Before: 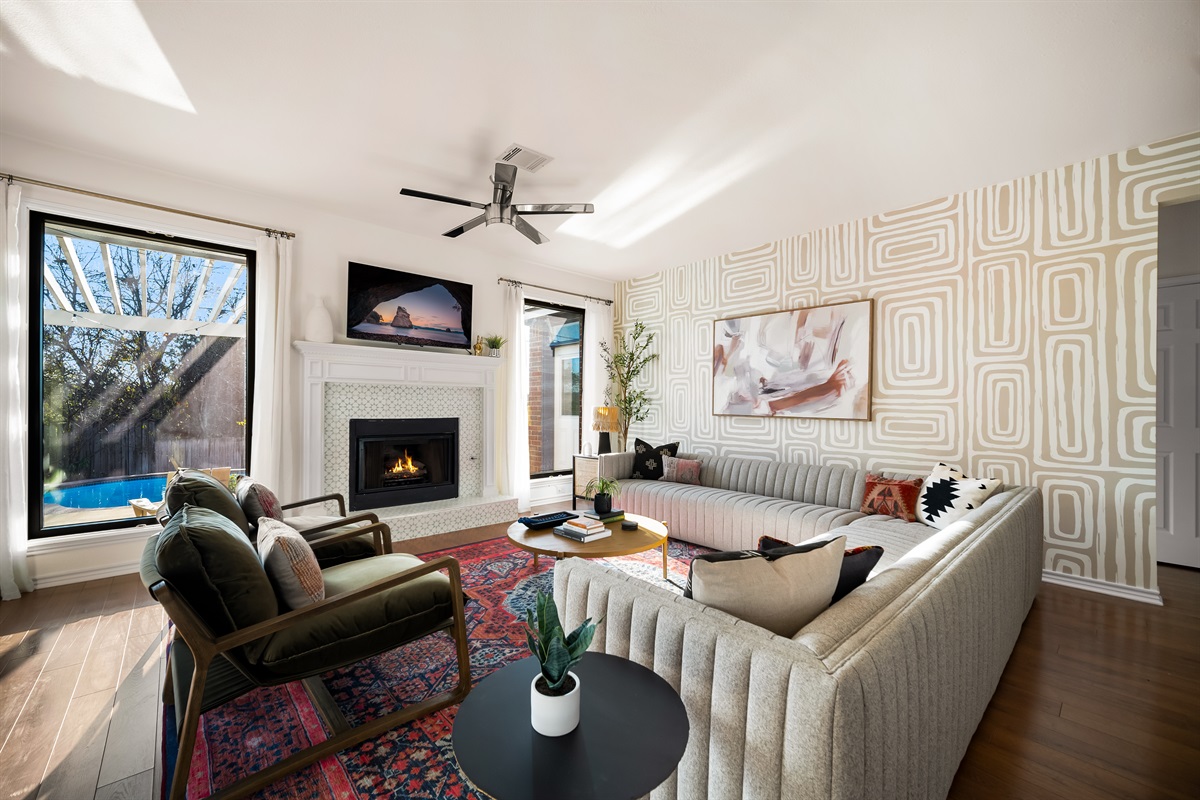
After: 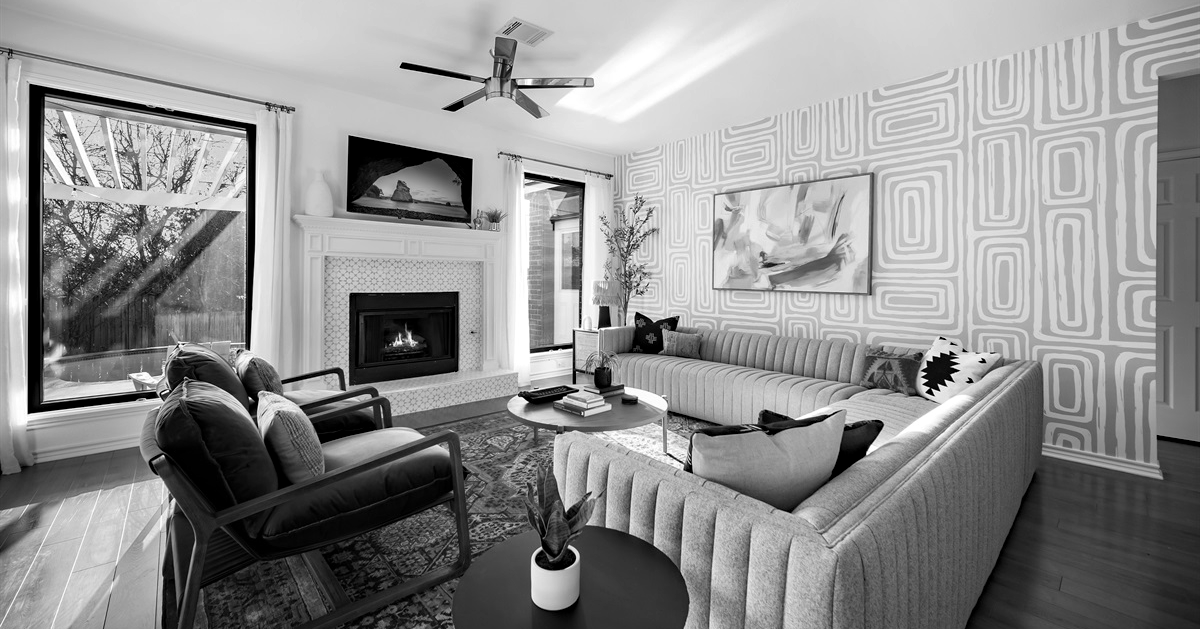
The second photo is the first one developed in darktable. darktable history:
monochrome: on, module defaults
haze removal: compatibility mode true, adaptive false
crop and rotate: top 15.774%, bottom 5.506%
